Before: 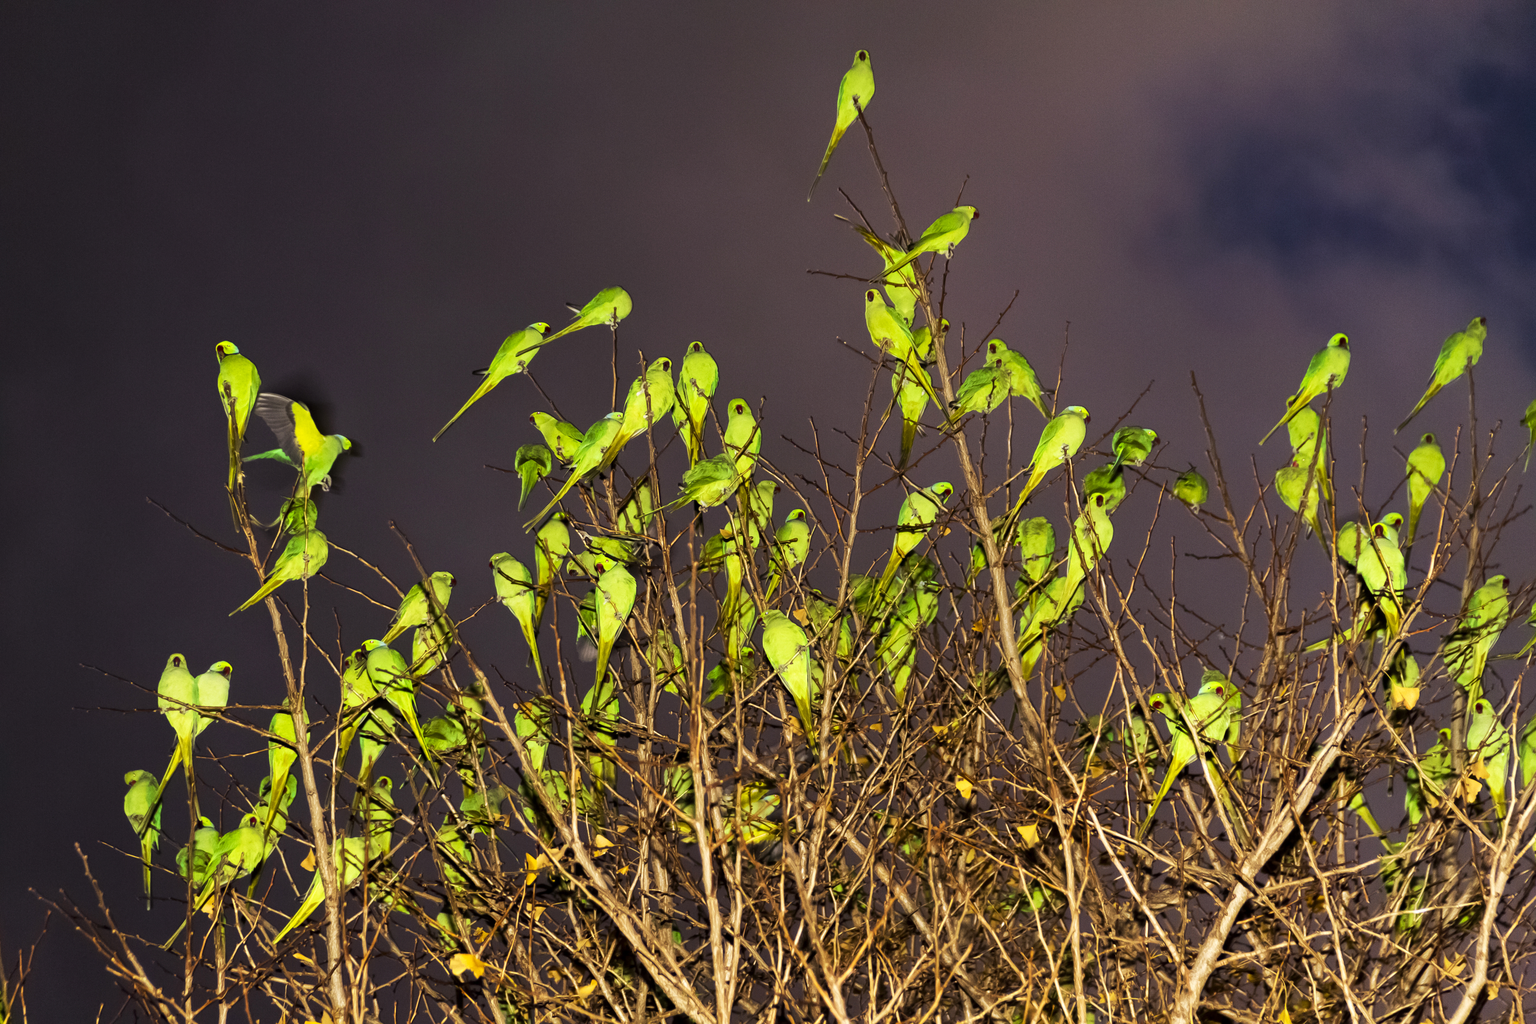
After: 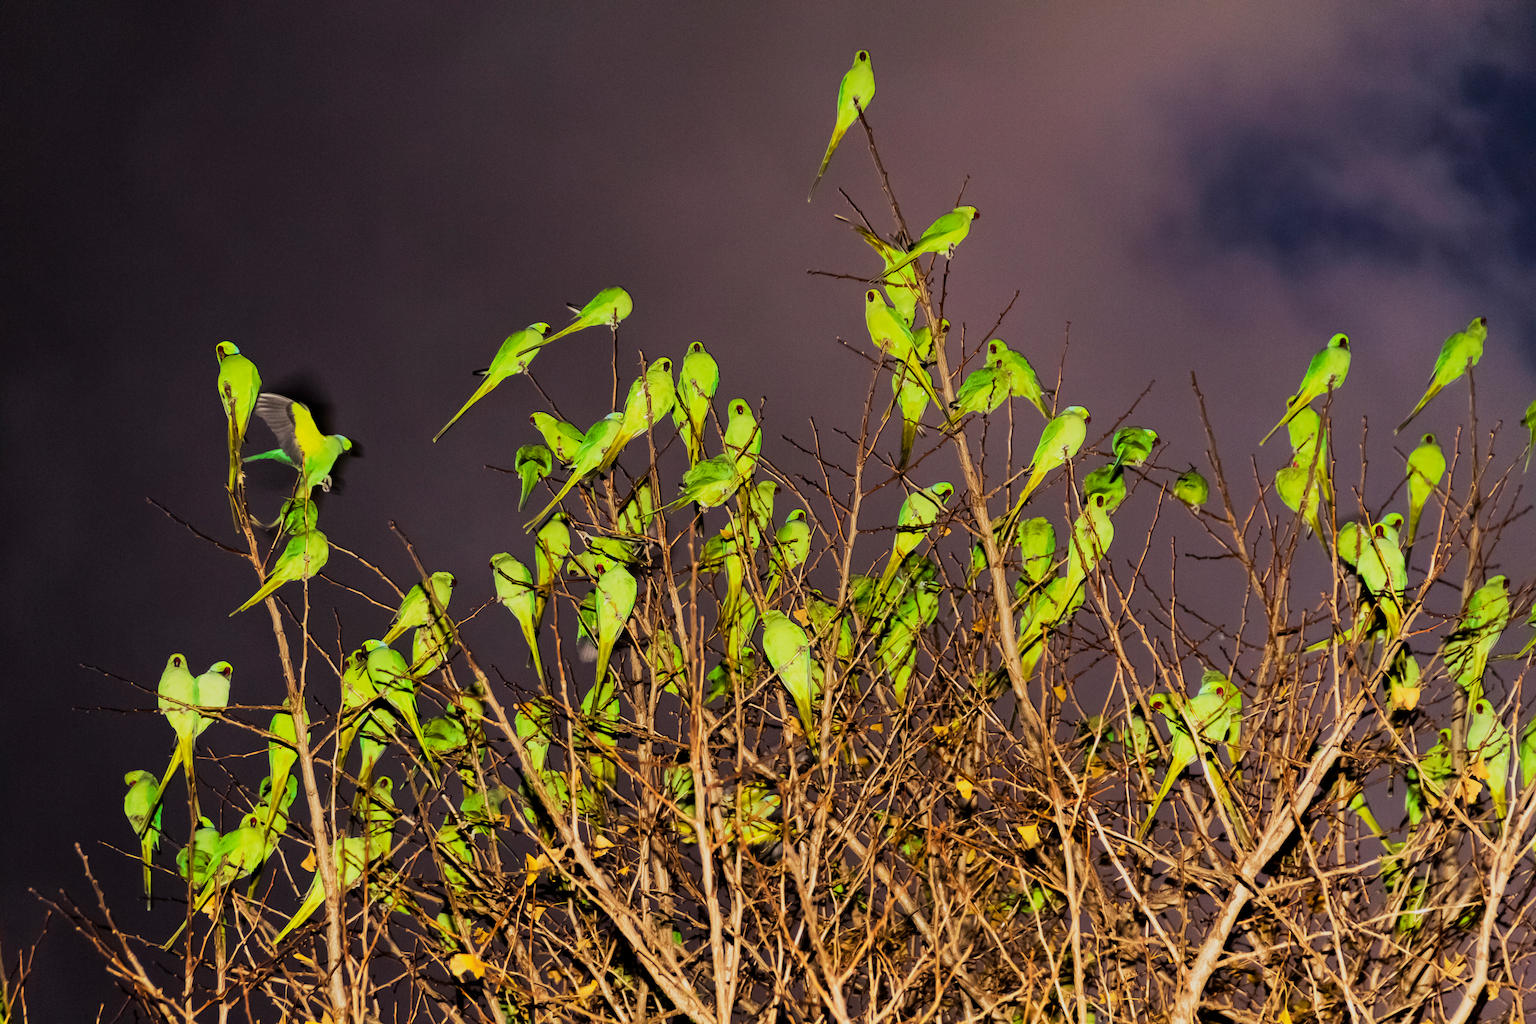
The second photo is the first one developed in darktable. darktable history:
filmic rgb: black relative exposure -7.65 EV, white relative exposure 4.56 EV, hardness 3.61
exposure: compensate exposure bias true, compensate highlight preservation false
